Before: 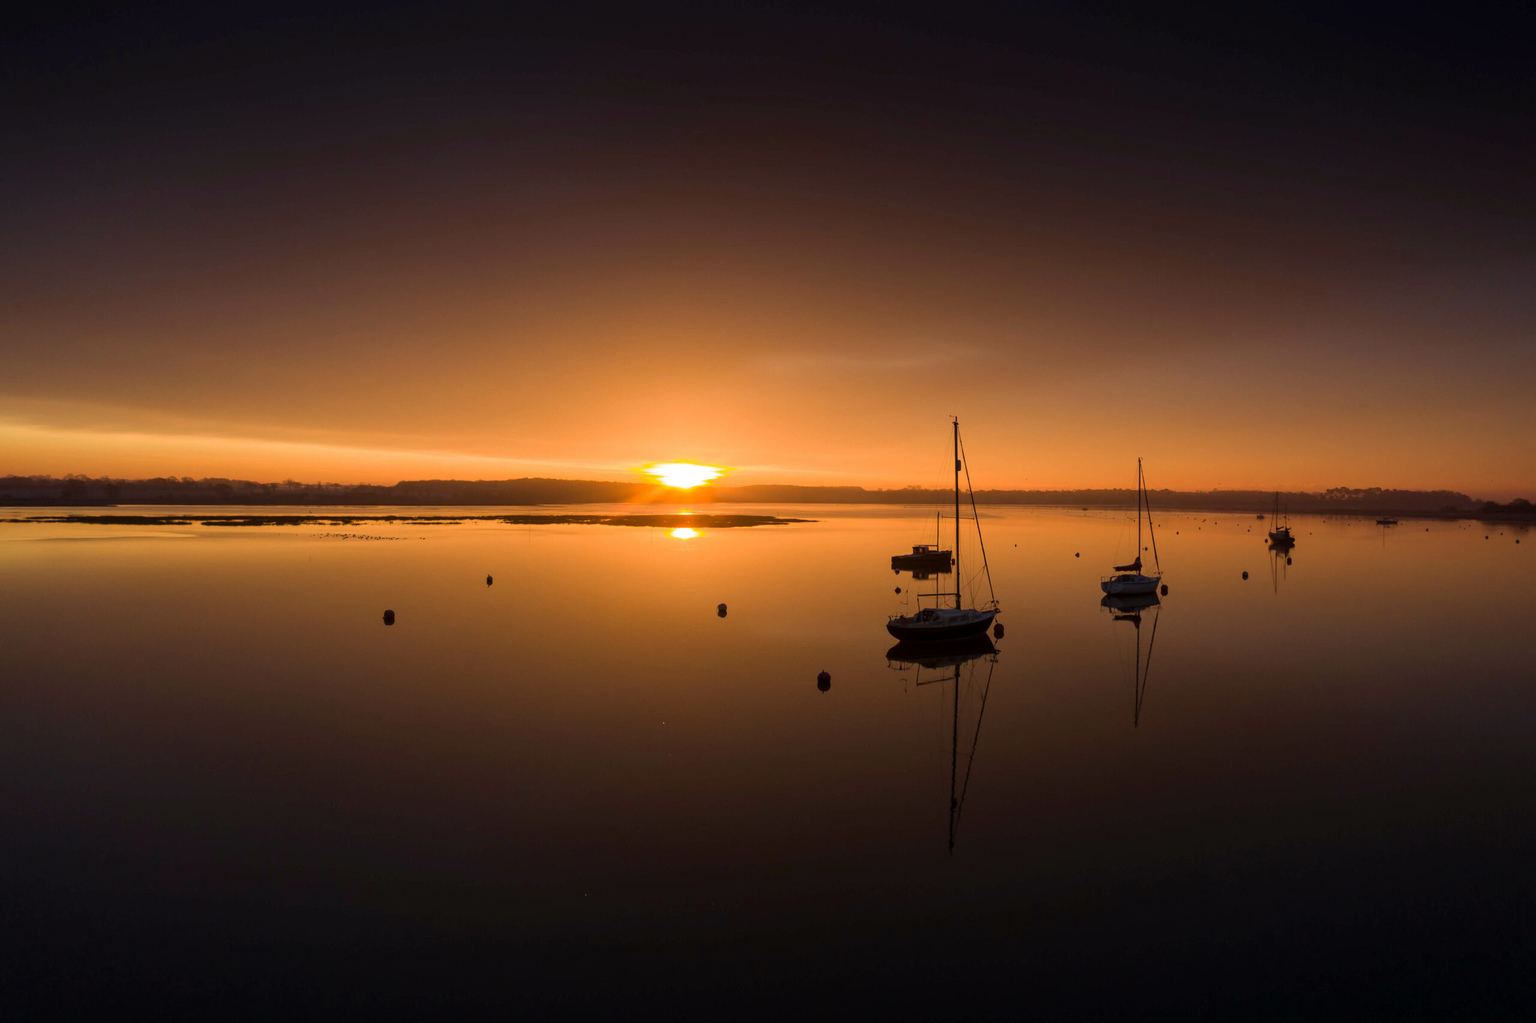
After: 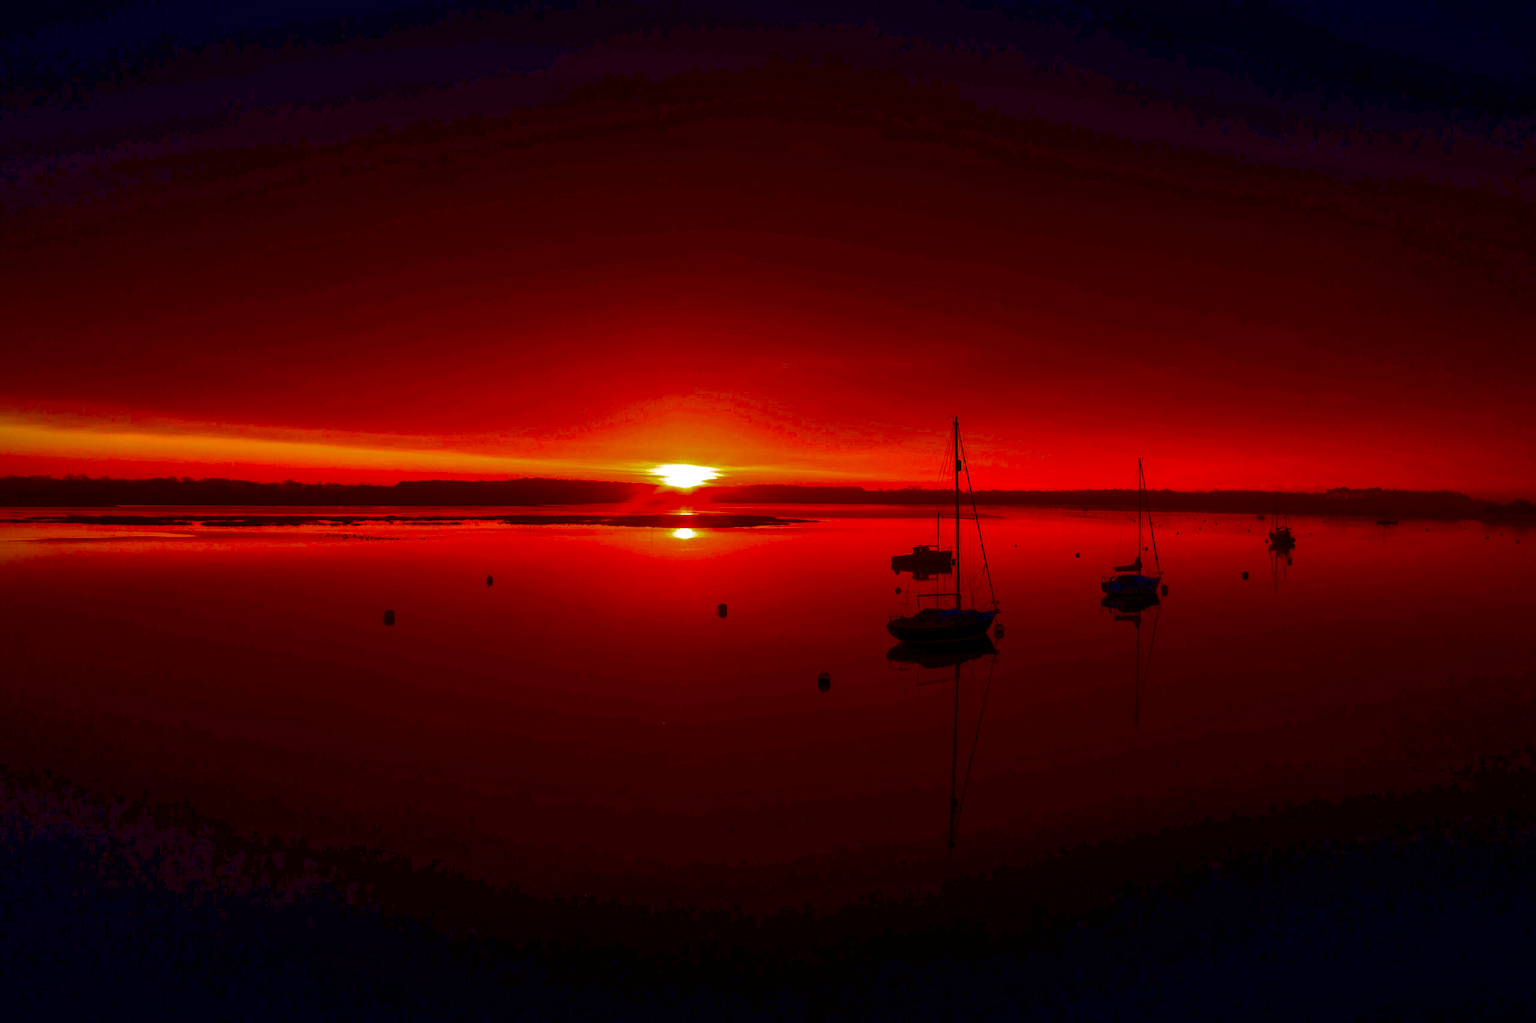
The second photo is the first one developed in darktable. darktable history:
shadows and highlights: on, module defaults
local contrast: on, module defaults
contrast brightness saturation: brightness -0.98, saturation 0.982
